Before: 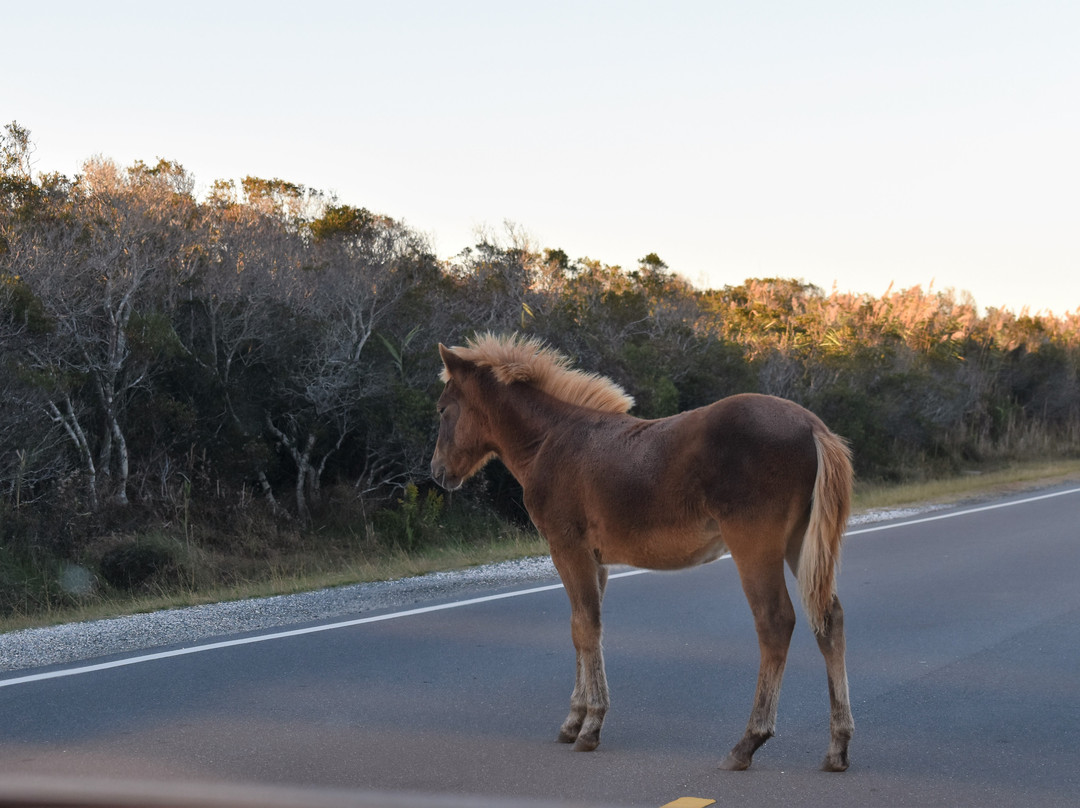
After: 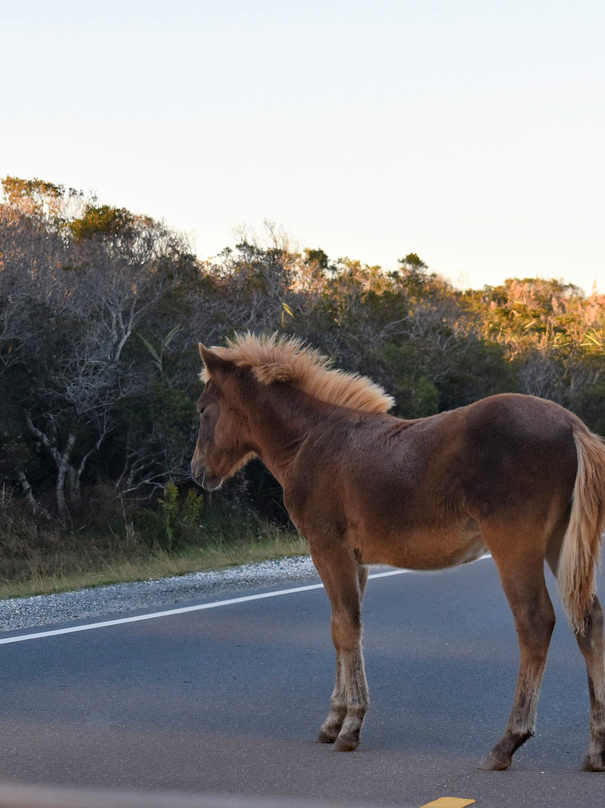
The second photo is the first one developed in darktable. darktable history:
haze removal: compatibility mode true, adaptive false
crop and rotate: left 22.404%, right 21.521%
contrast brightness saturation: contrast 0.1, brightness 0.034, saturation 0.095
